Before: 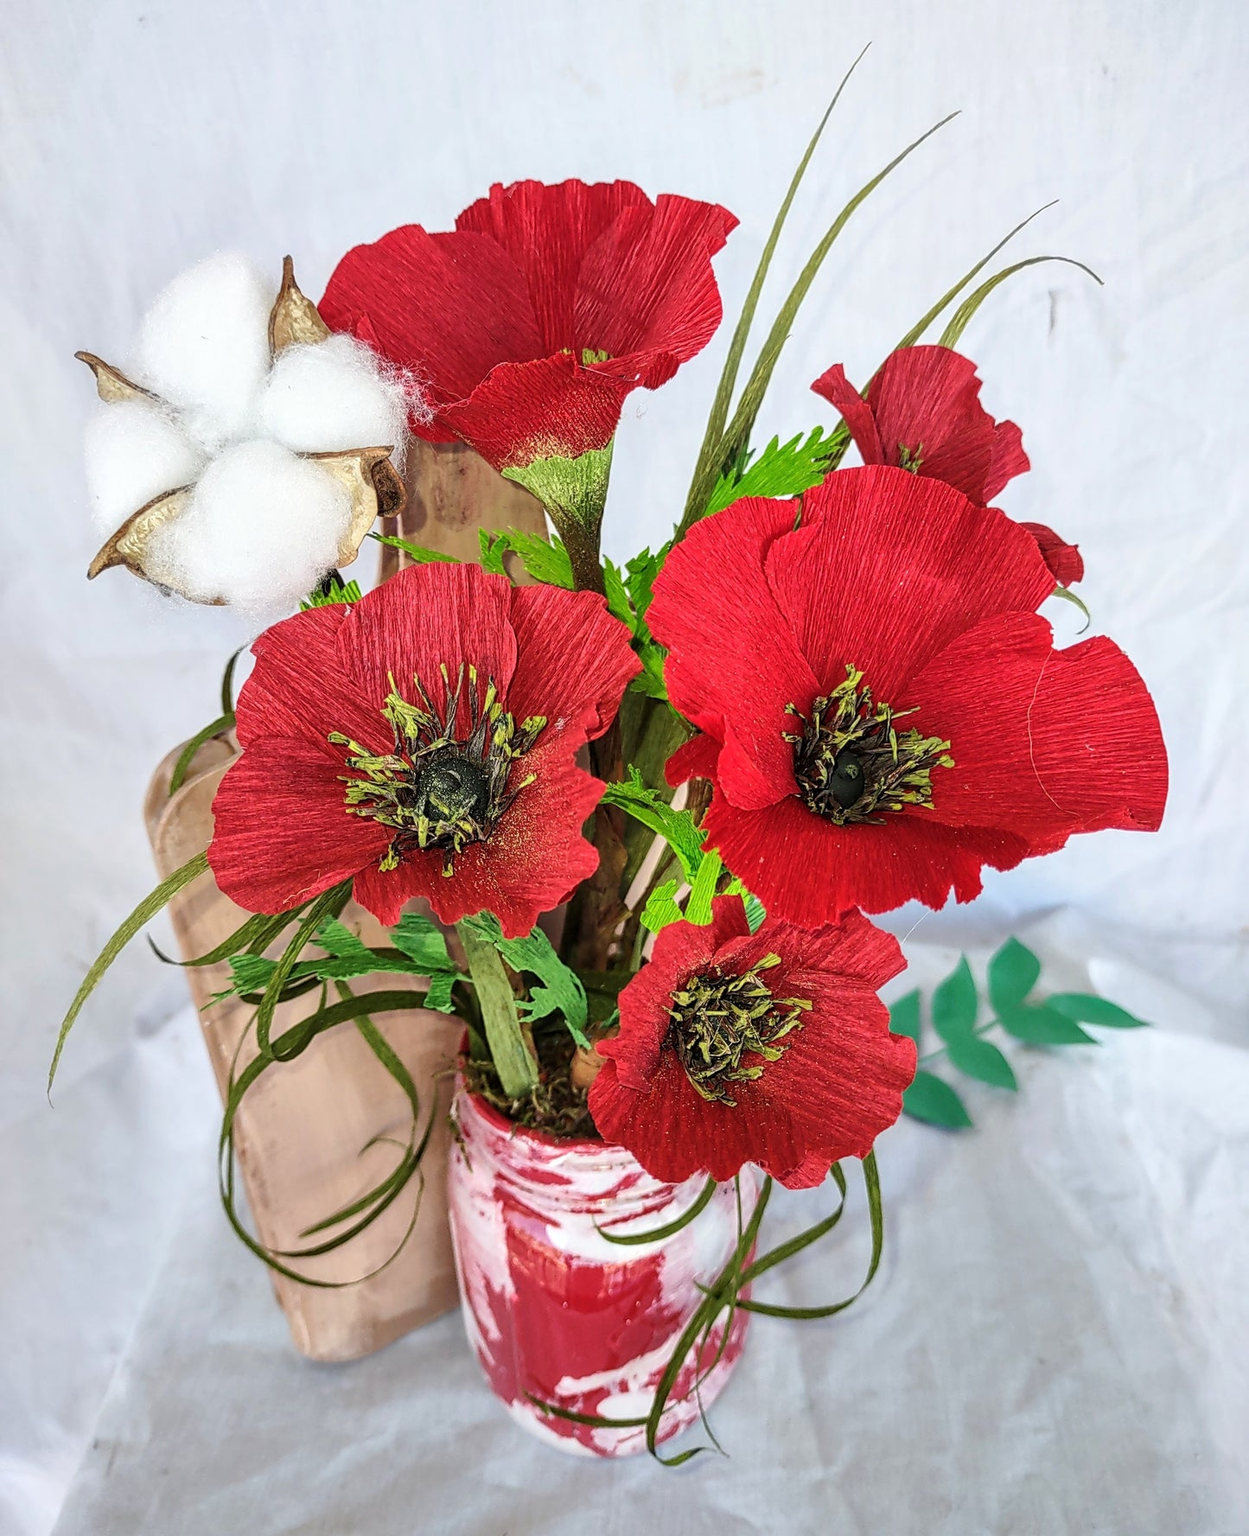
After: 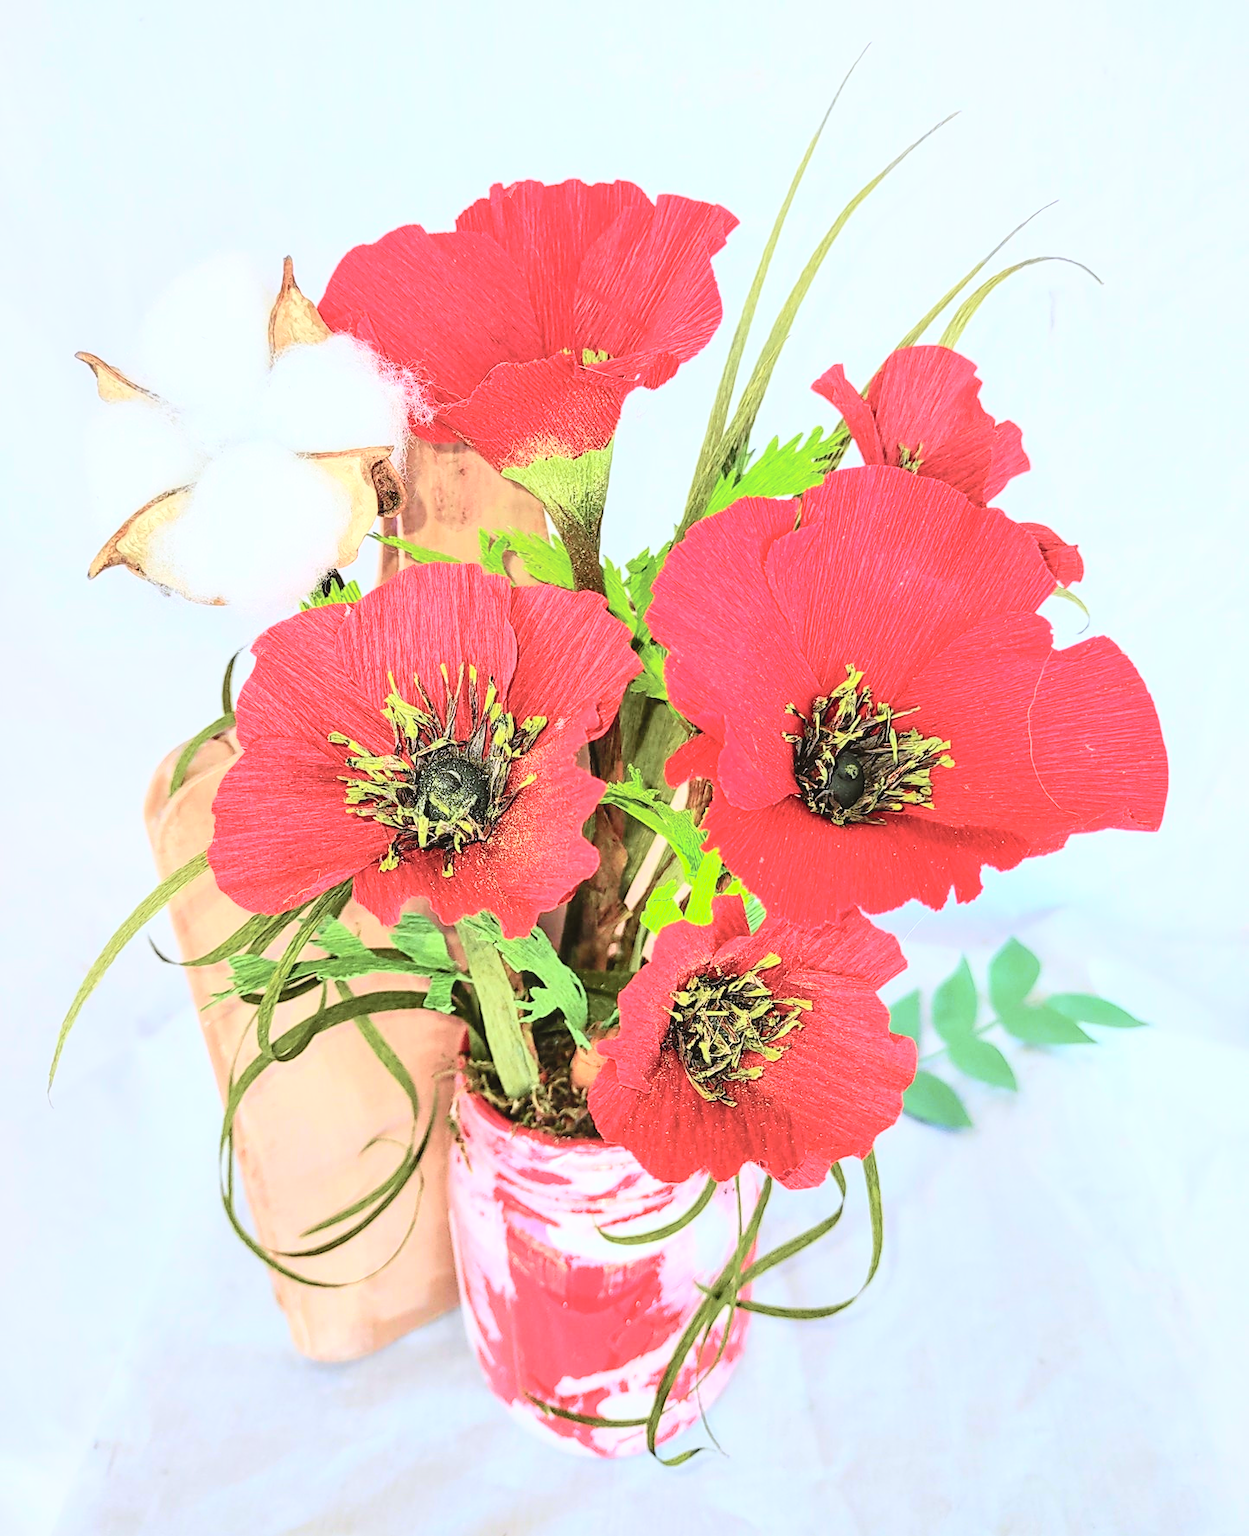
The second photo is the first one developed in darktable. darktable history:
global tonemap: drago (0.7, 100)
tone curve: curves: ch0 [(0, 0.021) (0.049, 0.044) (0.152, 0.14) (0.328, 0.377) (0.473, 0.543) (0.641, 0.705) (0.868, 0.887) (1, 0.969)]; ch1 [(0, 0) (0.302, 0.331) (0.427, 0.433) (0.472, 0.47) (0.502, 0.503) (0.522, 0.526) (0.564, 0.591) (0.602, 0.632) (0.677, 0.701) (0.859, 0.885) (1, 1)]; ch2 [(0, 0) (0.33, 0.301) (0.447, 0.44) (0.487, 0.496) (0.502, 0.516) (0.535, 0.554) (0.565, 0.598) (0.618, 0.629) (1, 1)], color space Lab, independent channels, preserve colors none
white balance: red 0.976, blue 1.04
contrast brightness saturation: contrast 0.2, brightness 0.16, saturation 0.22
